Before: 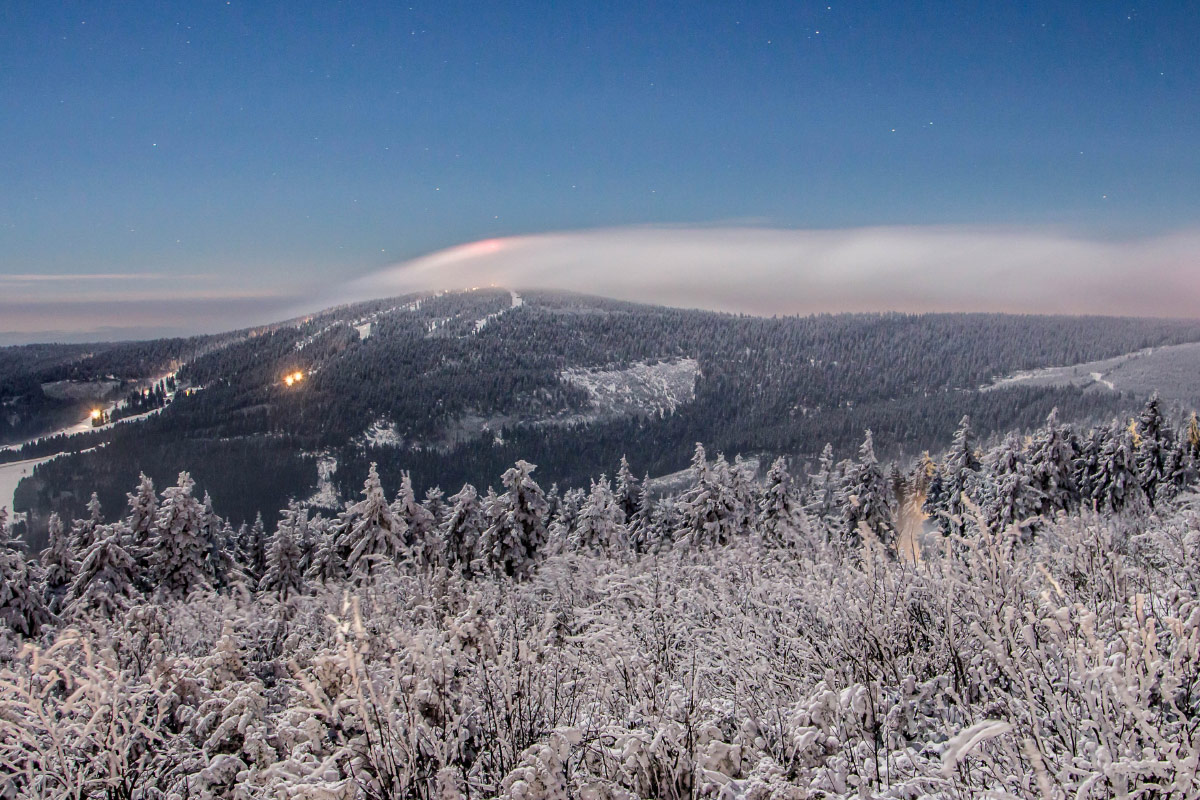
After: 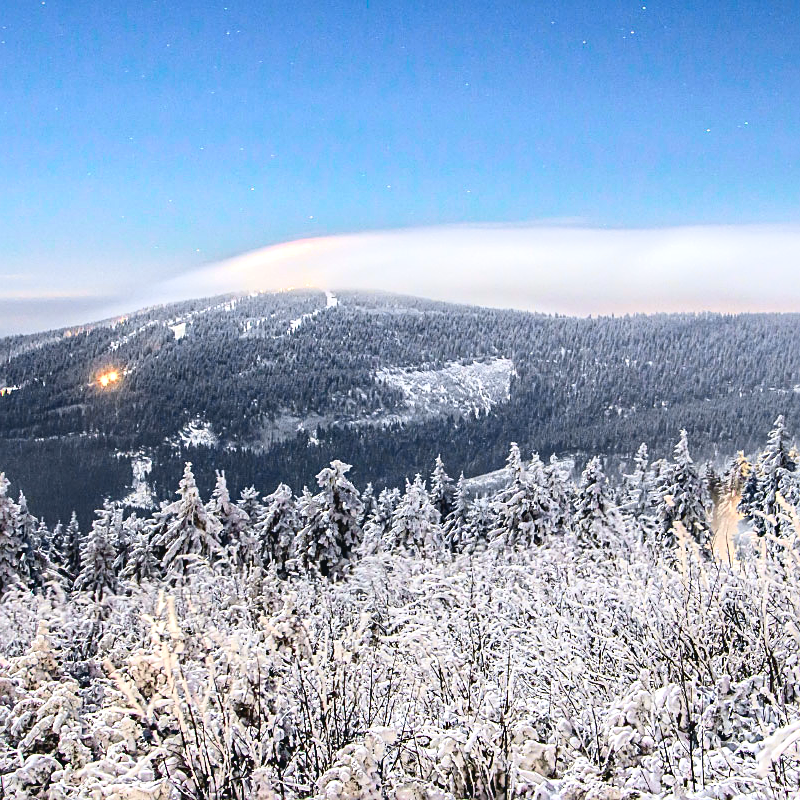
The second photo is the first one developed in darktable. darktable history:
crop and rotate: left 15.446%, right 17.836%
sharpen: on, module defaults
tone curve: curves: ch0 [(0, 0.039) (0.104, 0.103) (0.273, 0.267) (0.448, 0.487) (0.704, 0.761) (0.886, 0.922) (0.994, 0.971)]; ch1 [(0, 0) (0.335, 0.298) (0.446, 0.413) (0.485, 0.487) (0.515, 0.503) (0.566, 0.563) (0.641, 0.655) (1, 1)]; ch2 [(0, 0) (0.314, 0.301) (0.421, 0.411) (0.502, 0.494) (0.528, 0.54) (0.557, 0.559) (0.612, 0.62) (0.722, 0.686) (1, 1)], color space Lab, independent channels, preserve colors none
exposure: exposure 0.943 EV, compensate highlight preservation false
